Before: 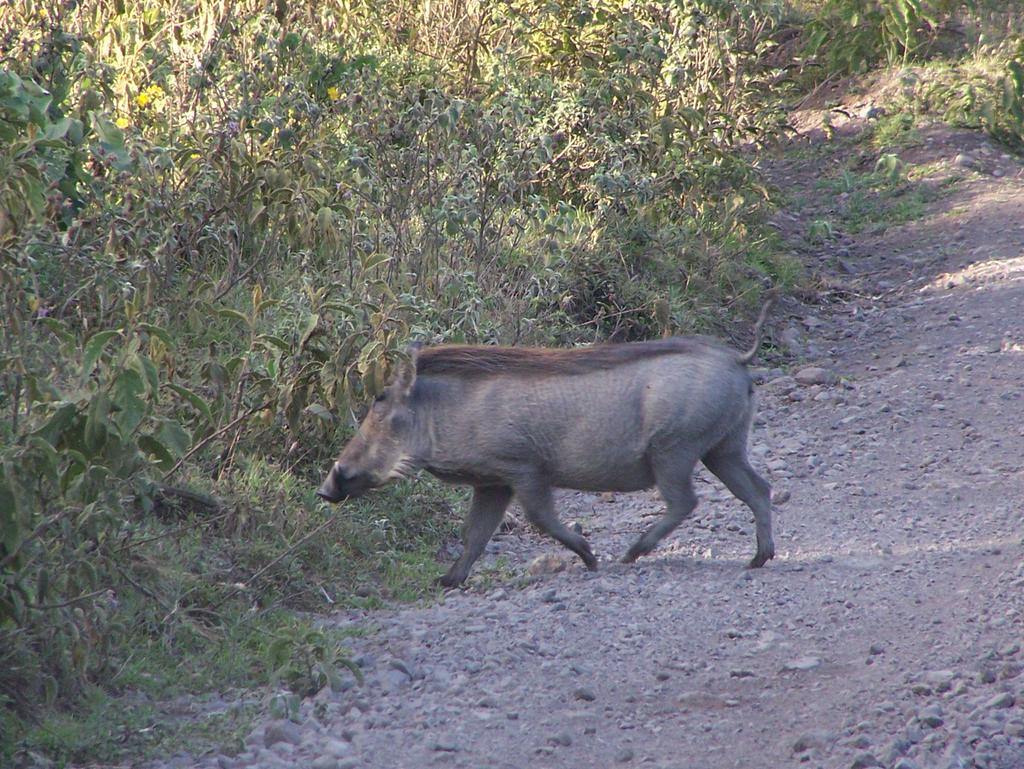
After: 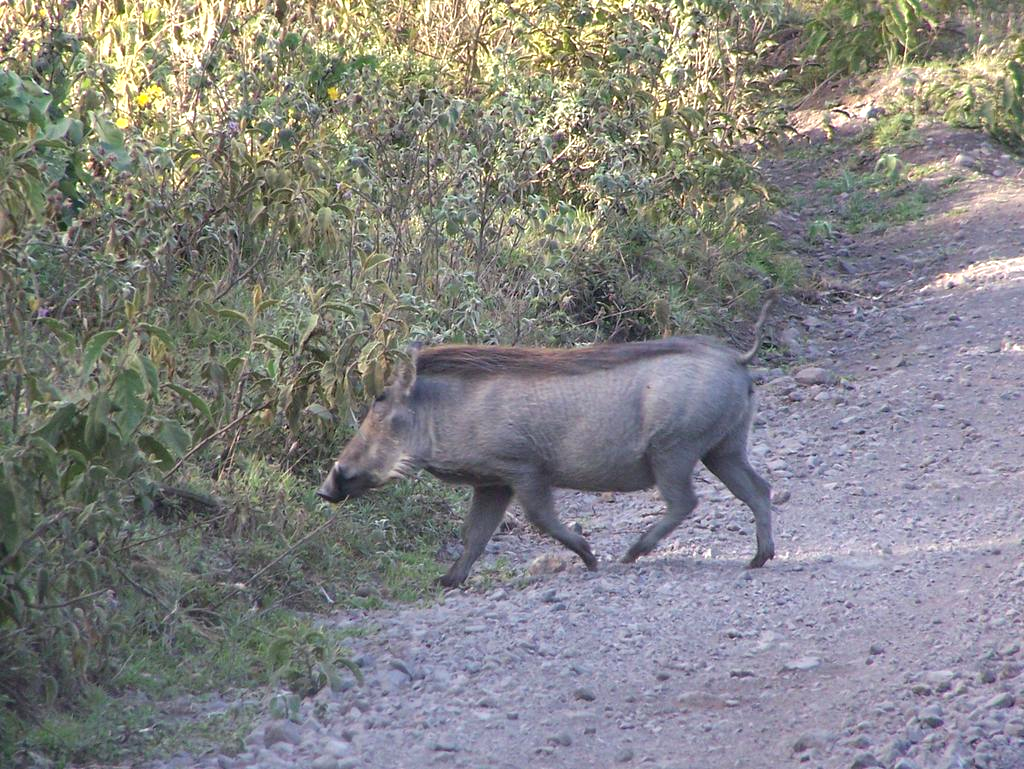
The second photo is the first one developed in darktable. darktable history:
tone equalizer: -8 EV -0.45 EV, -7 EV -0.38 EV, -6 EV -0.328 EV, -5 EV -0.237 EV, -3 EV 0.188 EV, -2 EV 0.363 EV, -1 EV 0.398 EV, +0 EV 0.438 EV
